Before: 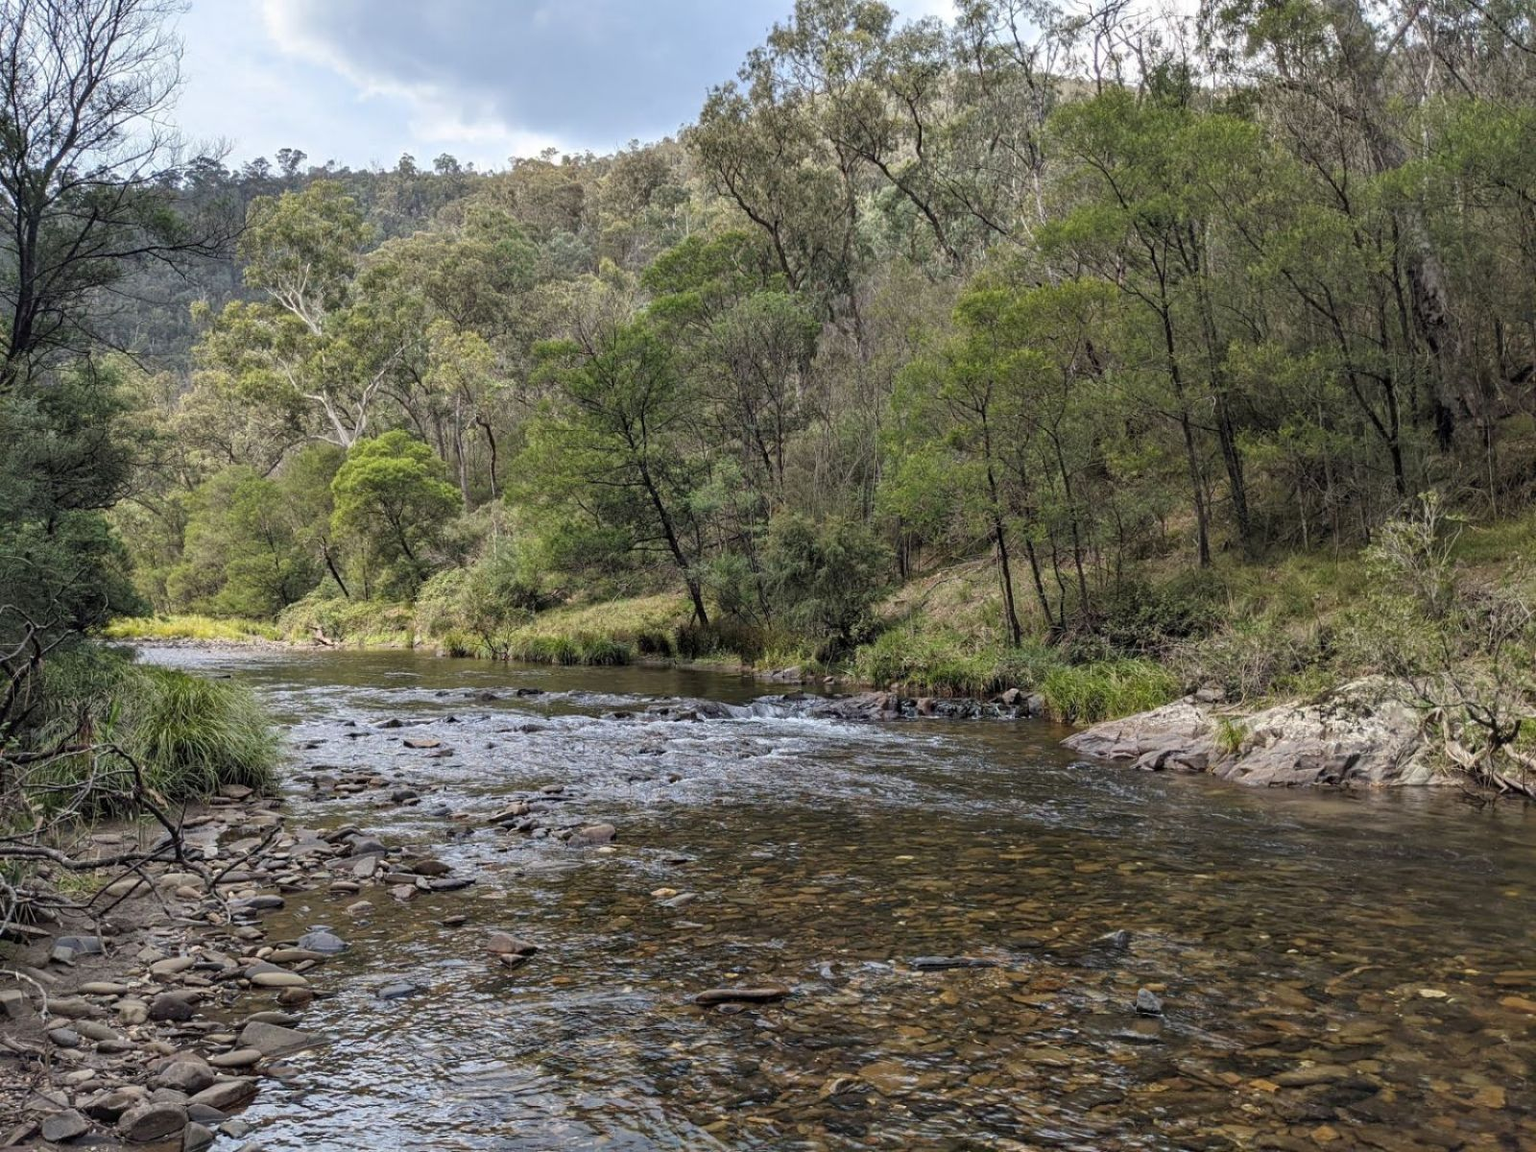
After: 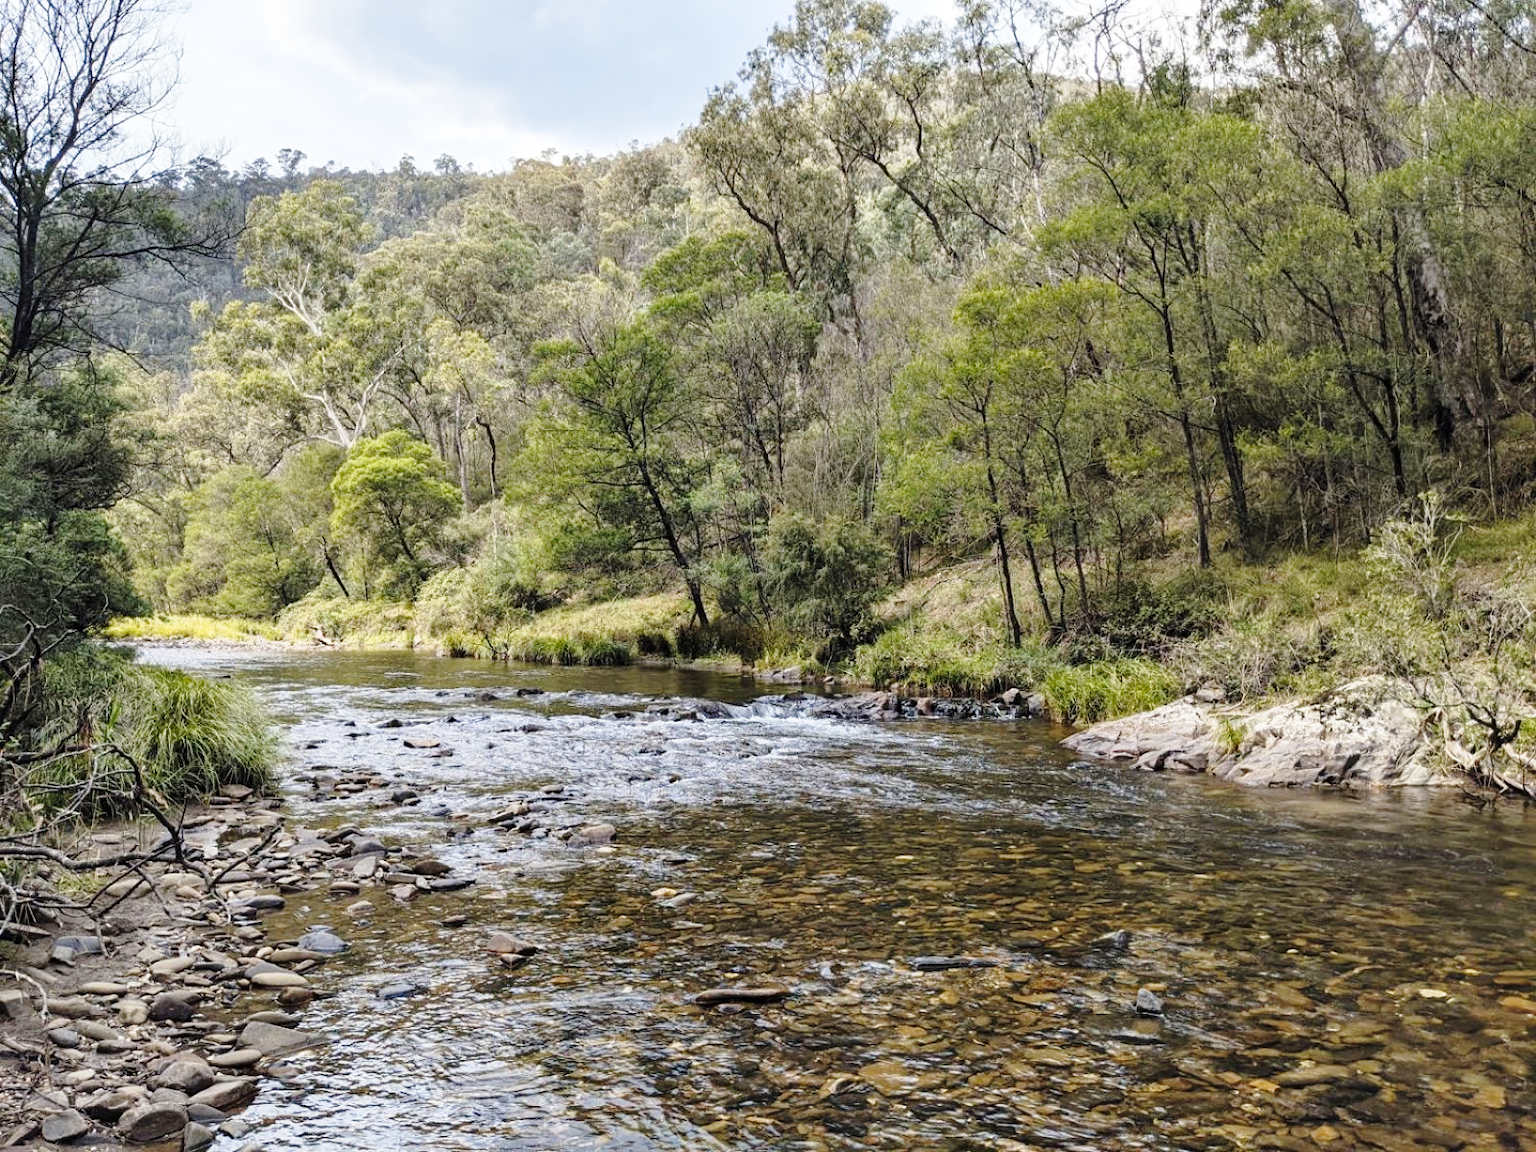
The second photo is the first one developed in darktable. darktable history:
base curve: curves: ch0 [(0, 0) (0.028, 0.03) (0.121, 0.232) (0.46, 0.748) (0.859, 0.968) (1, 1)], preserve colors none
color contrast: green-magenta contrast 0.81
